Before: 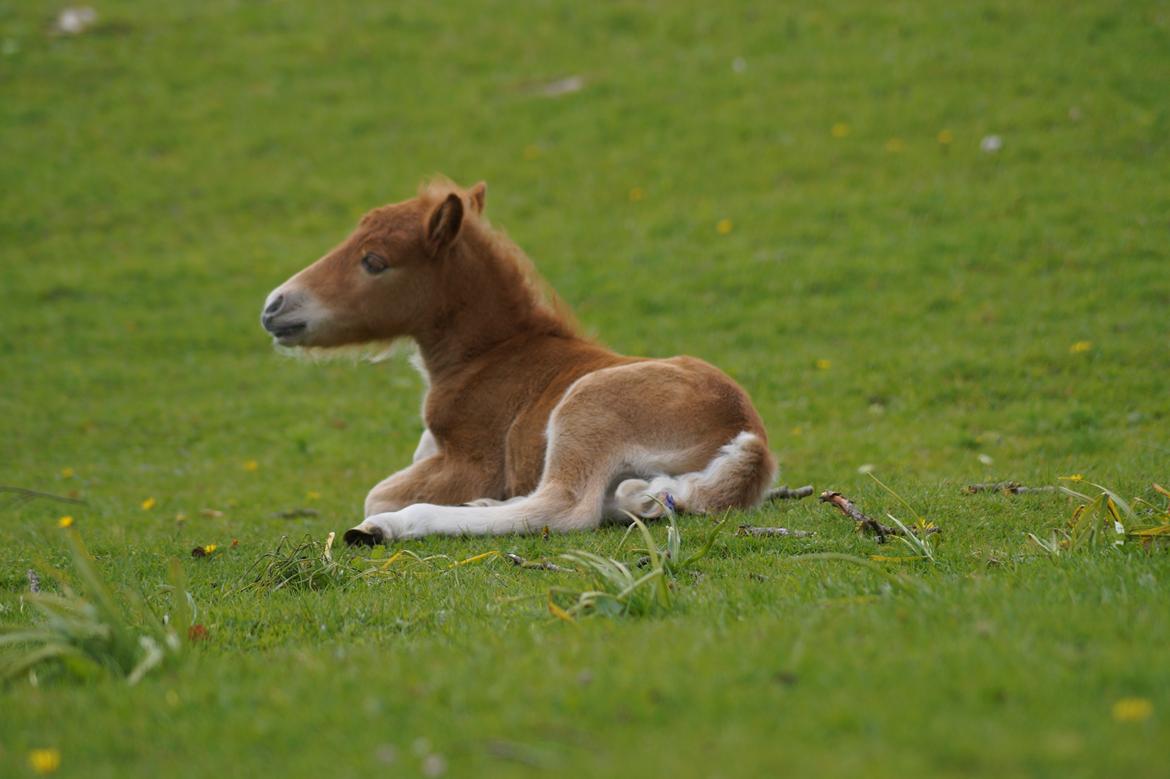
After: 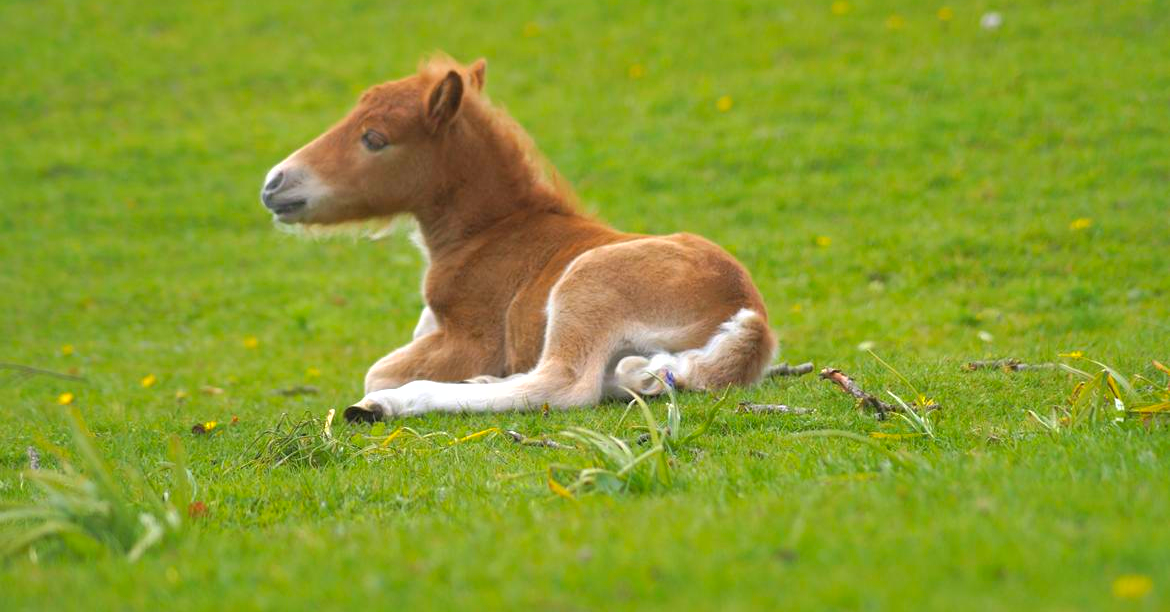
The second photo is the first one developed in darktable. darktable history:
exposure: exposure 0.79 EV, compensate highlight preservation false
crop and rotate: top 15.833%, bottom 5.507%
contrast brightness saturation: brightness 0.086, saturation 0.193
shadows and highlights: on, module defaults
